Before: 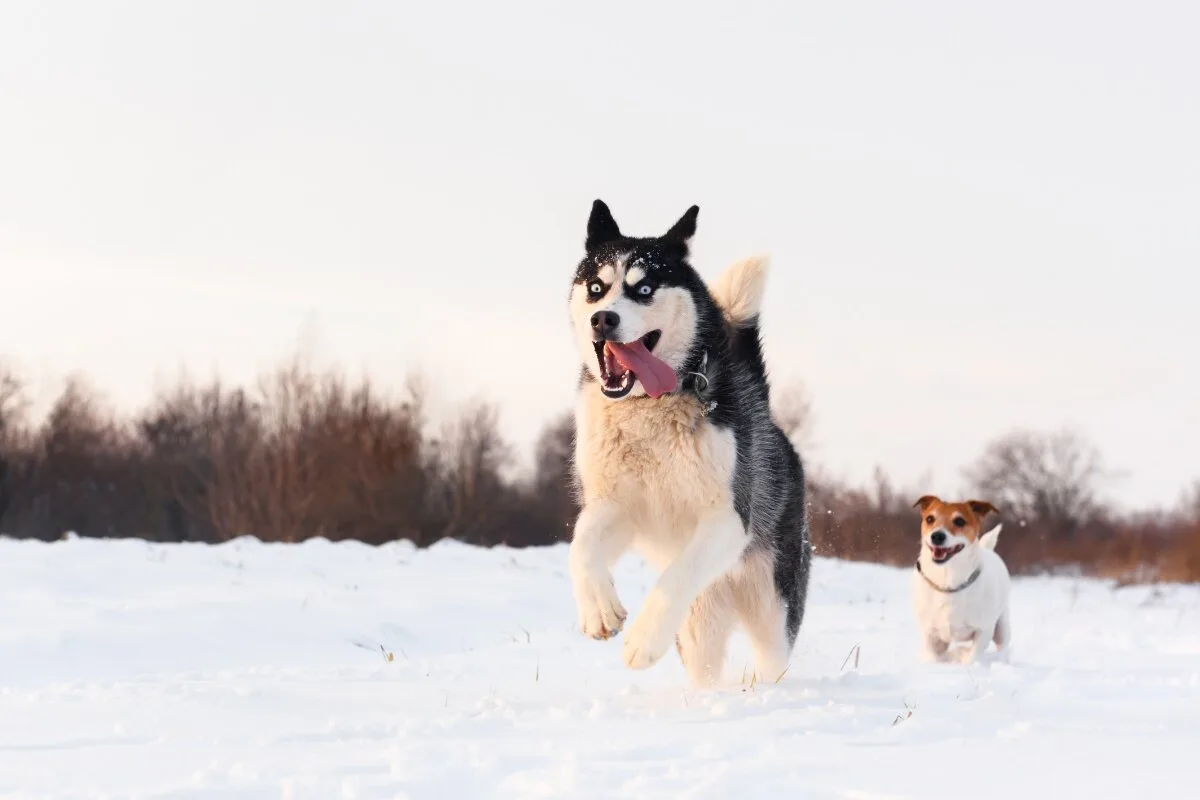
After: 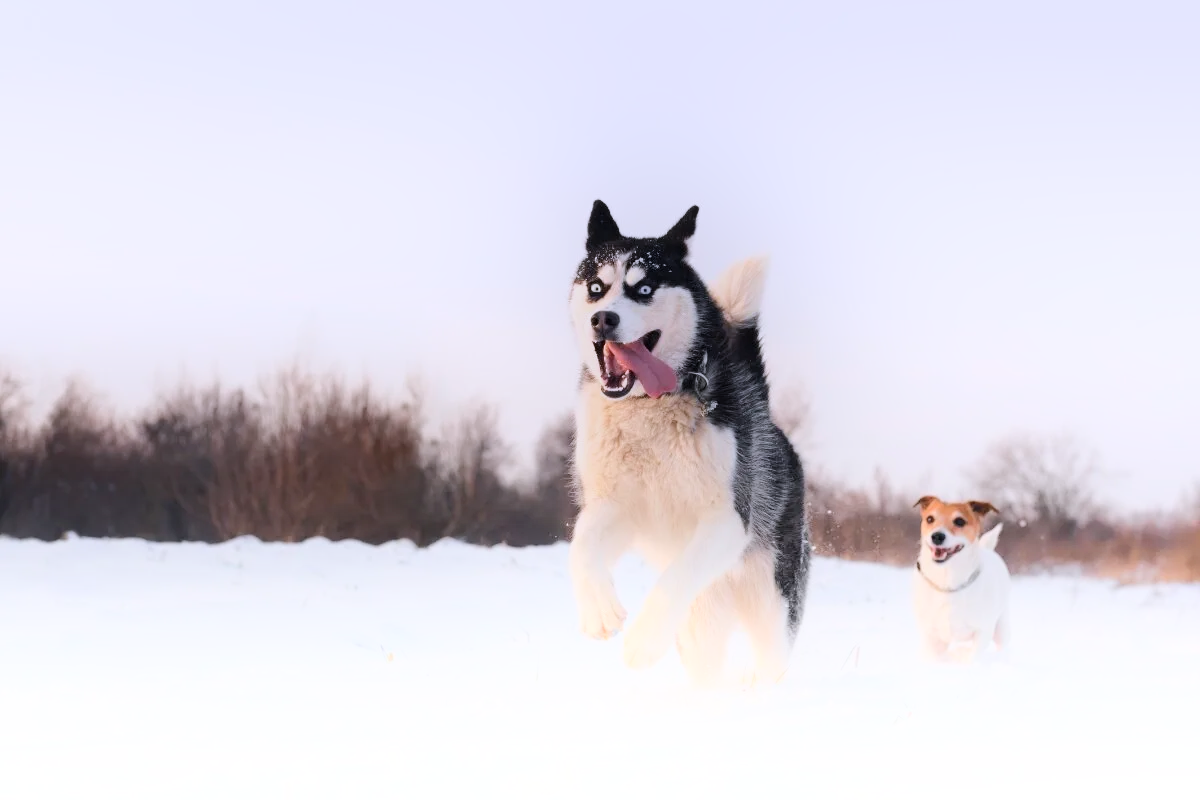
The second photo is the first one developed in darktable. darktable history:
graduated density: hue 238.83°, saturation 50%
shadows and highlights: shadows -90, highlights 90, soften with gaussian
